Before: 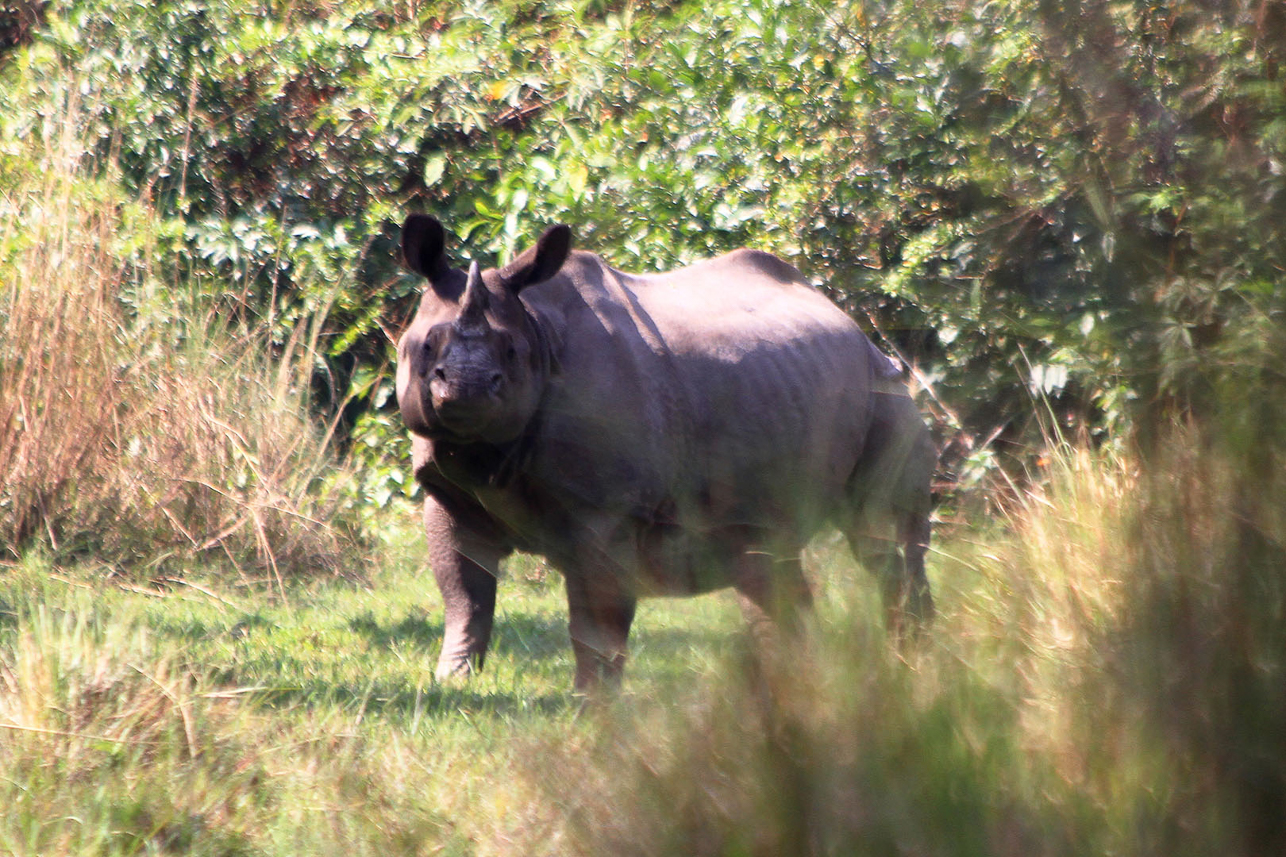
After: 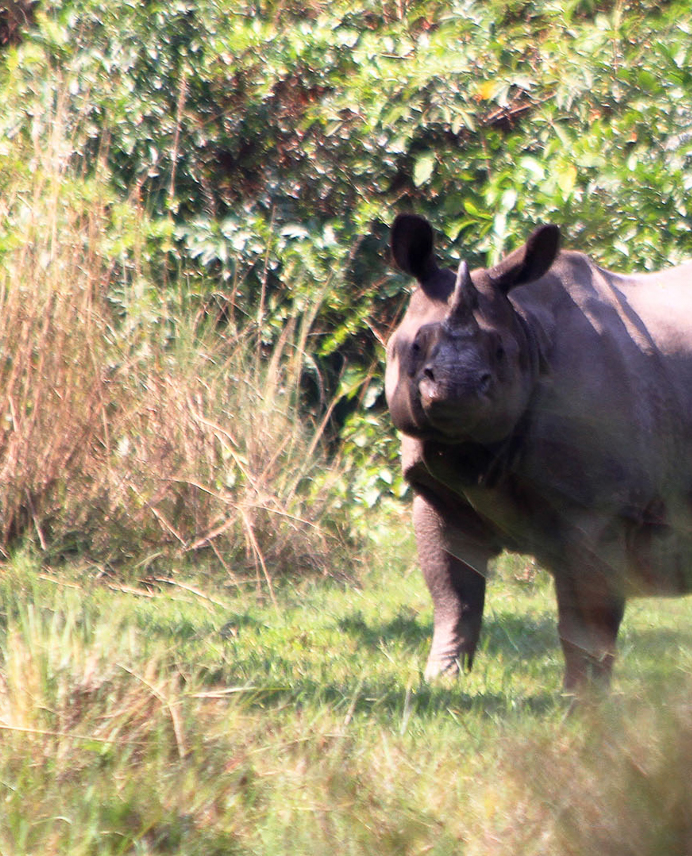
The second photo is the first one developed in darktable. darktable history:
crop: left 0.88%, right 45.239%, bottom 0.083%
